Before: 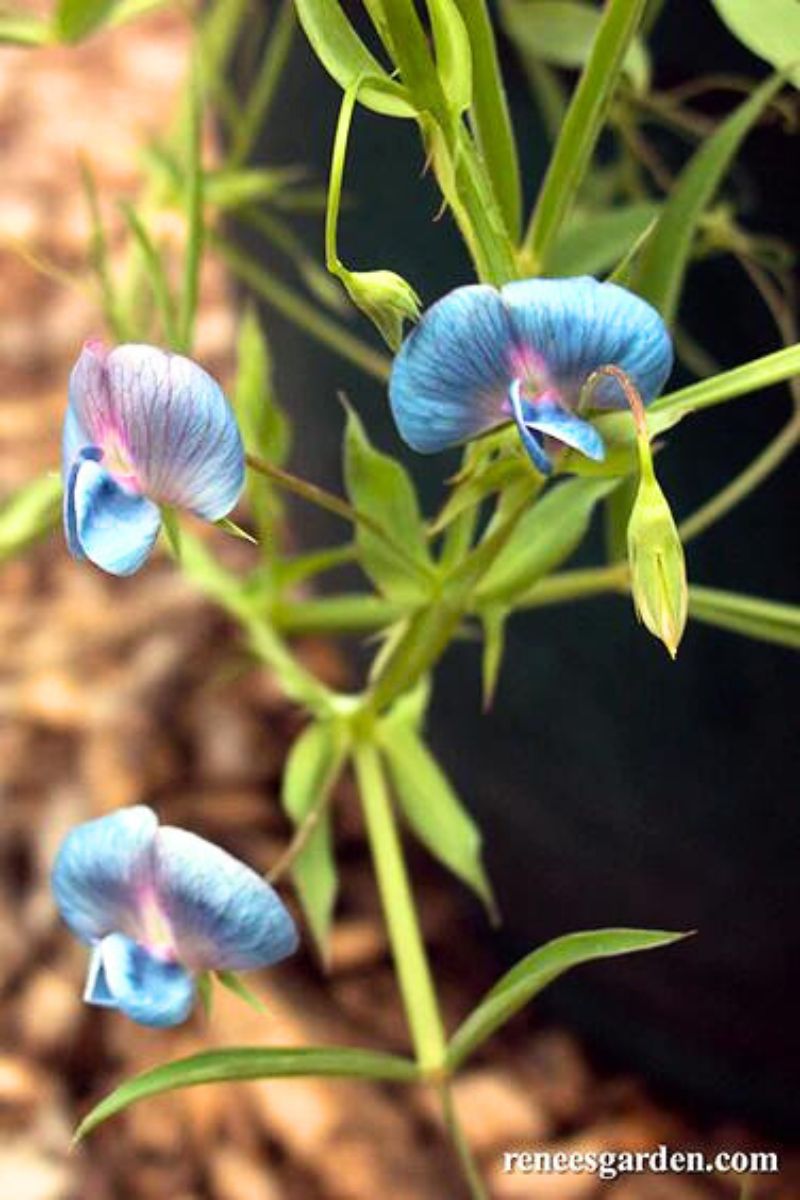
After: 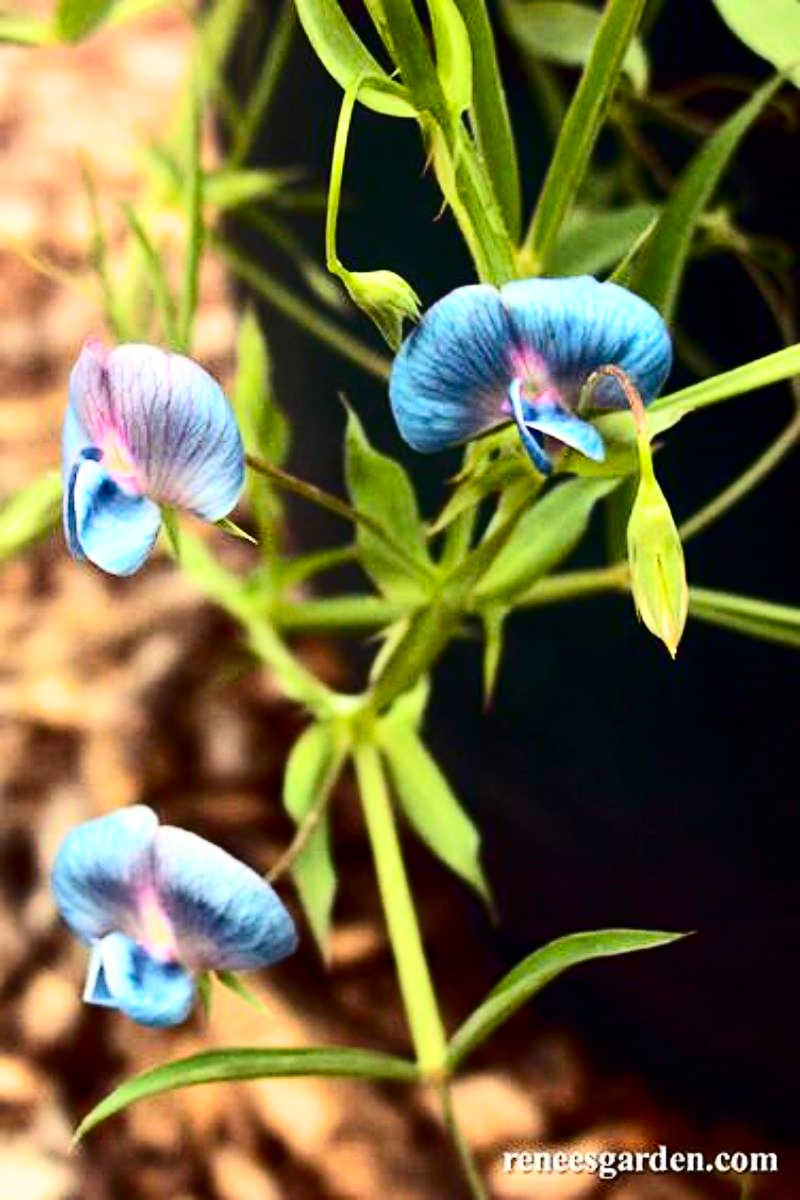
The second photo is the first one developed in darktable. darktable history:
contrast brightness saturation: contrast 0.311, brightness -0.069, saturation 0.171
